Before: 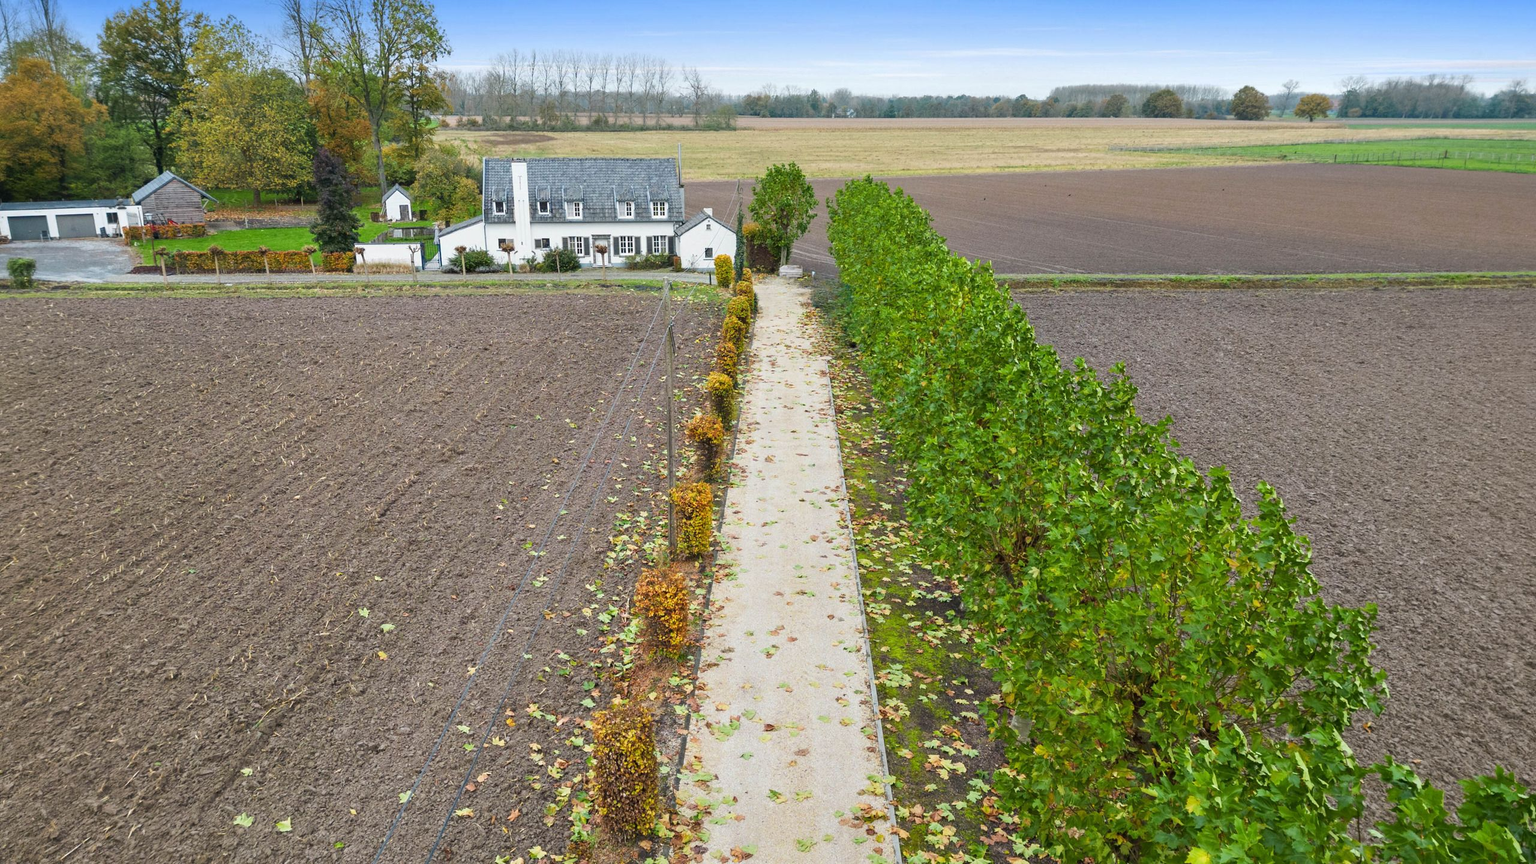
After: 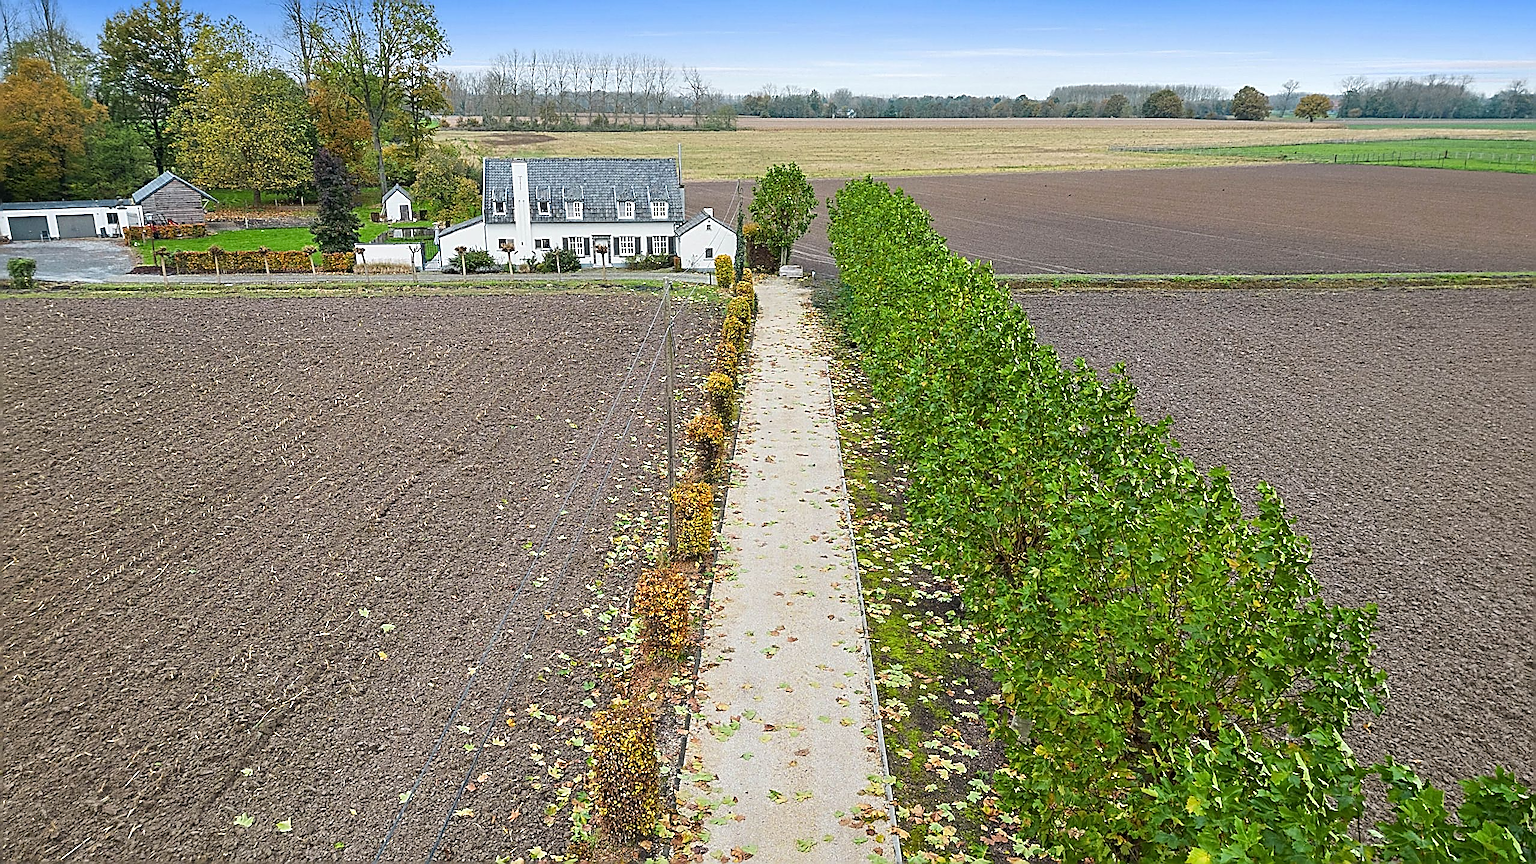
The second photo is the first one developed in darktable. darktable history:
rgb levels: preserve colors max RGB
sharpen: amount 2
